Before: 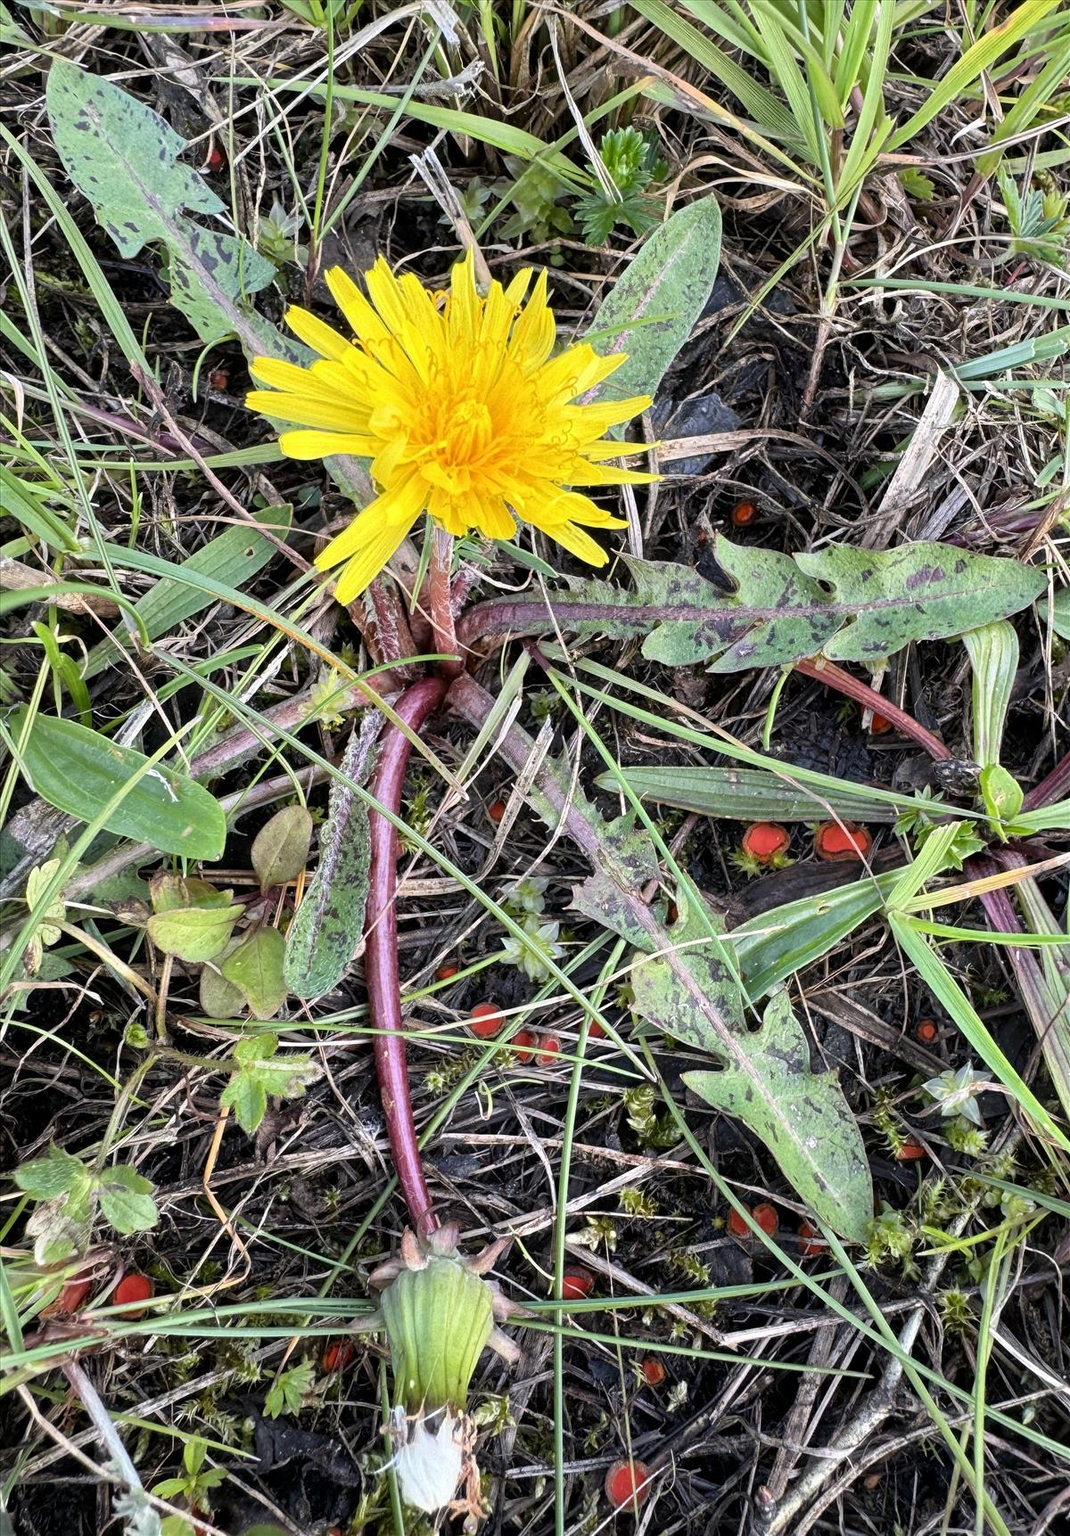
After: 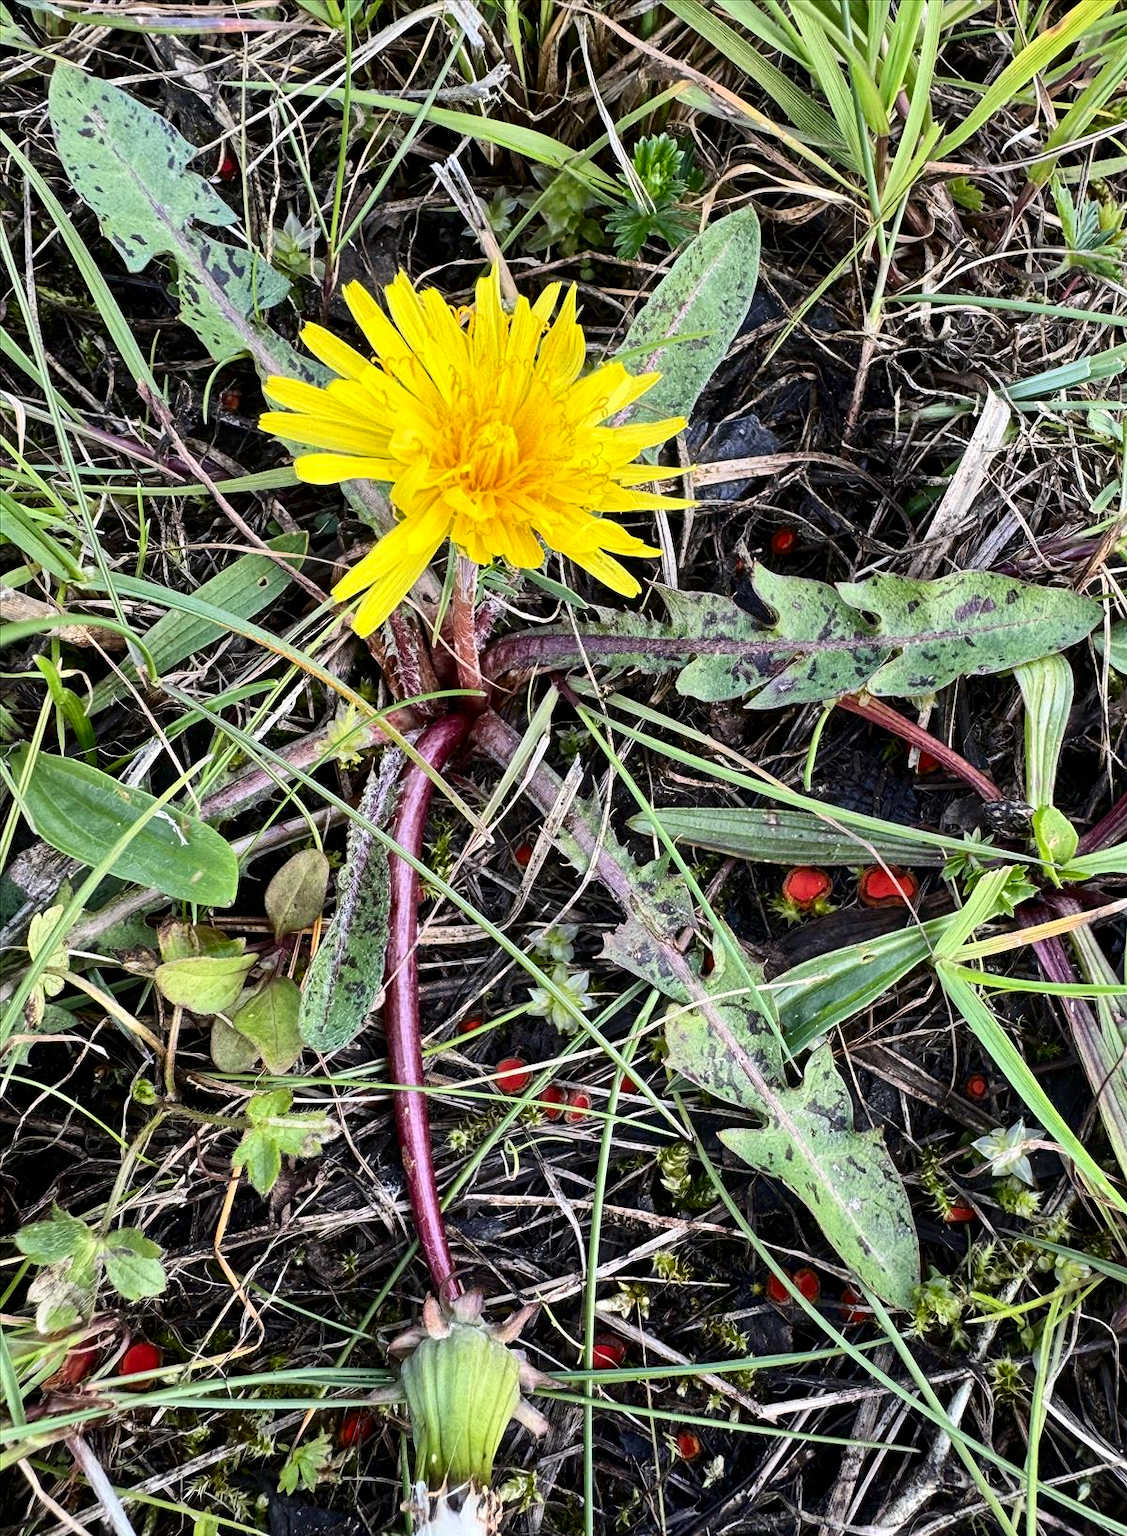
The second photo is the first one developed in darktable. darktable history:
exposure: exposure -0.01 EV, compensate highlight preservation false
crop and rotate: top 0%, bottom 5.097%
shadows and highlights: soften with gaussian
contrast brightness saturation: contrast 0.2, brightness -0.11, saturation 0.1
